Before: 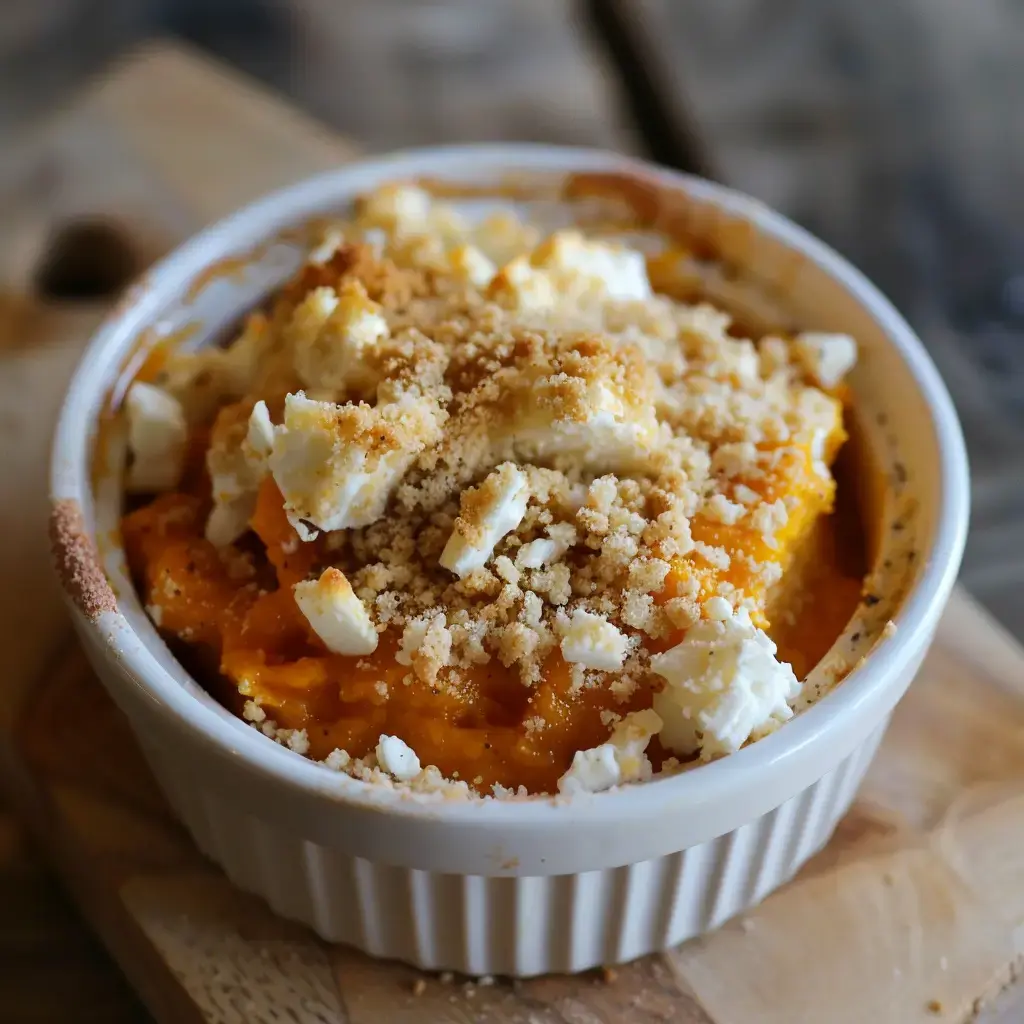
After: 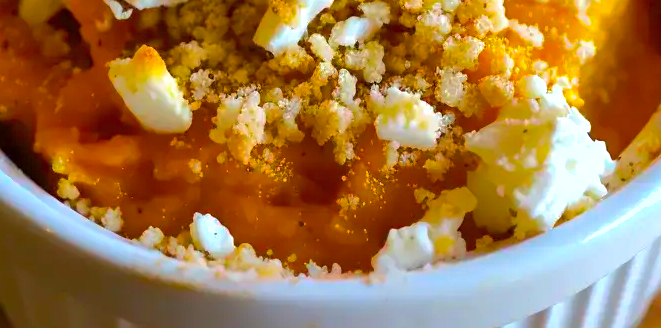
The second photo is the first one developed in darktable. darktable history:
crop: left 18.21%, top 51.049%, right 17.21%, bottom 16.907%
shadows and highlights: on, module defaults
exposure: exposure 0.489 EV, compensate exposure bias true, compensate highlight preservation false
color balance rgb: linear chroma grading › global chroma 25.132%, perceptual saturation grading › global saturation 30.961%, global vibrance 24.802%
